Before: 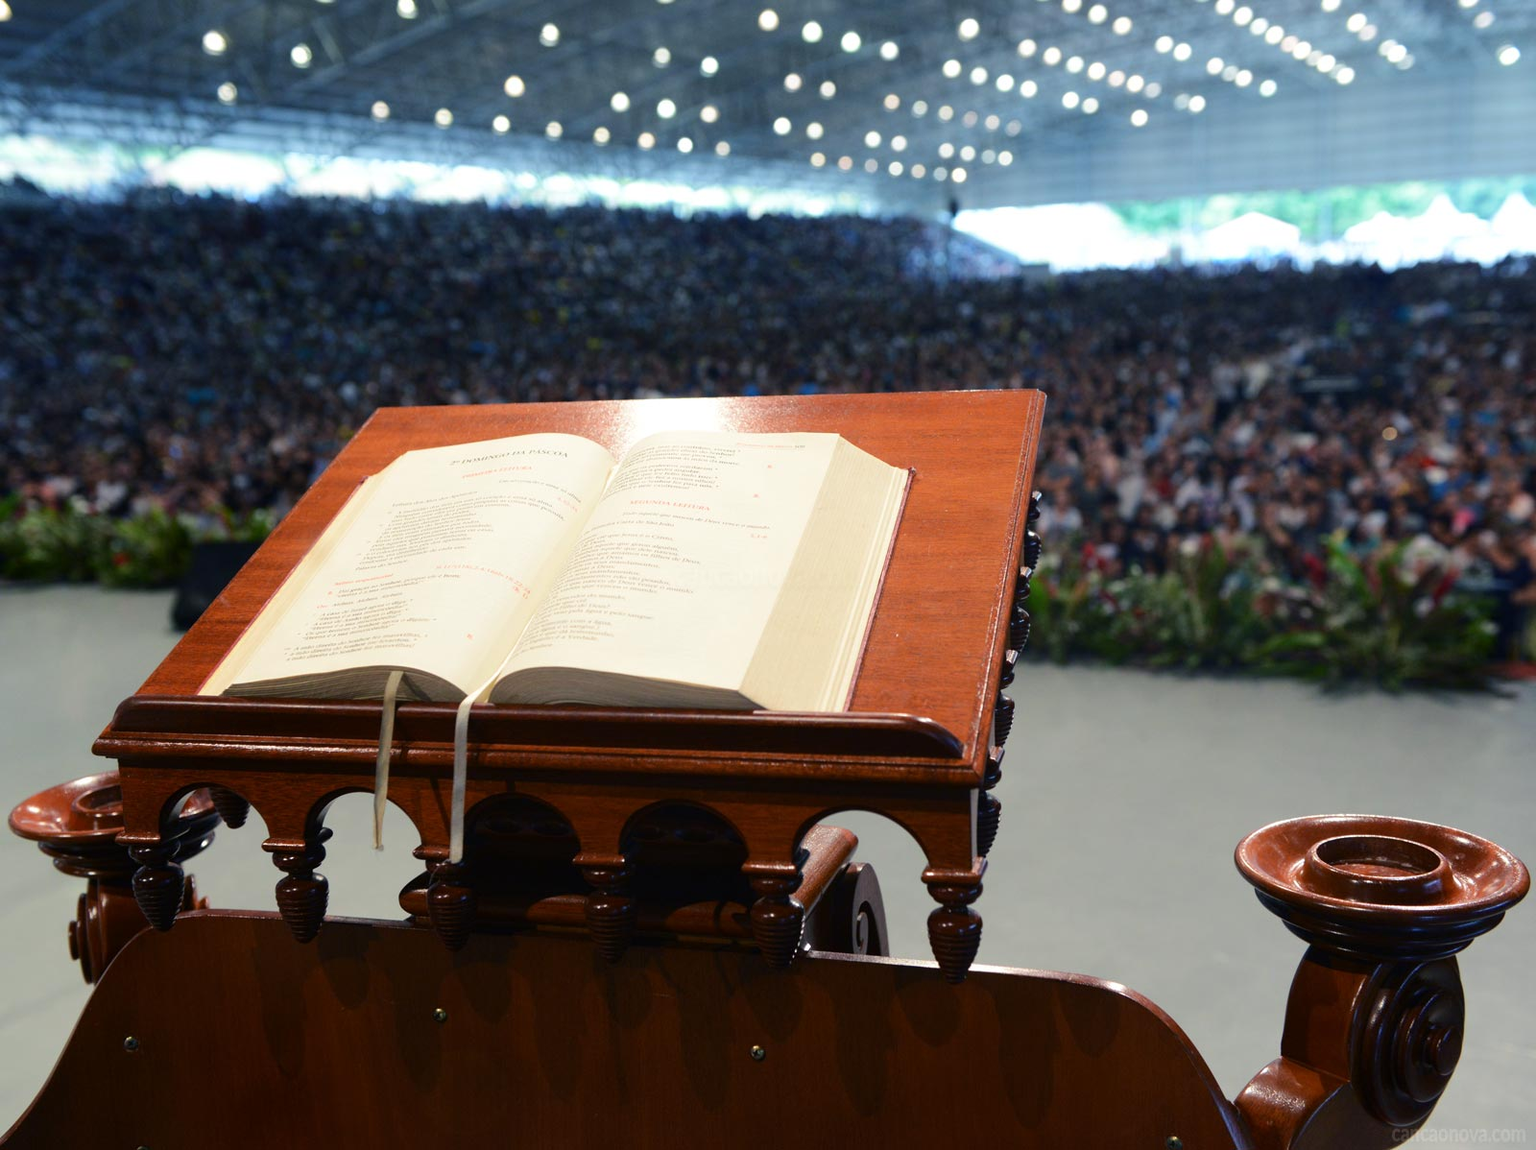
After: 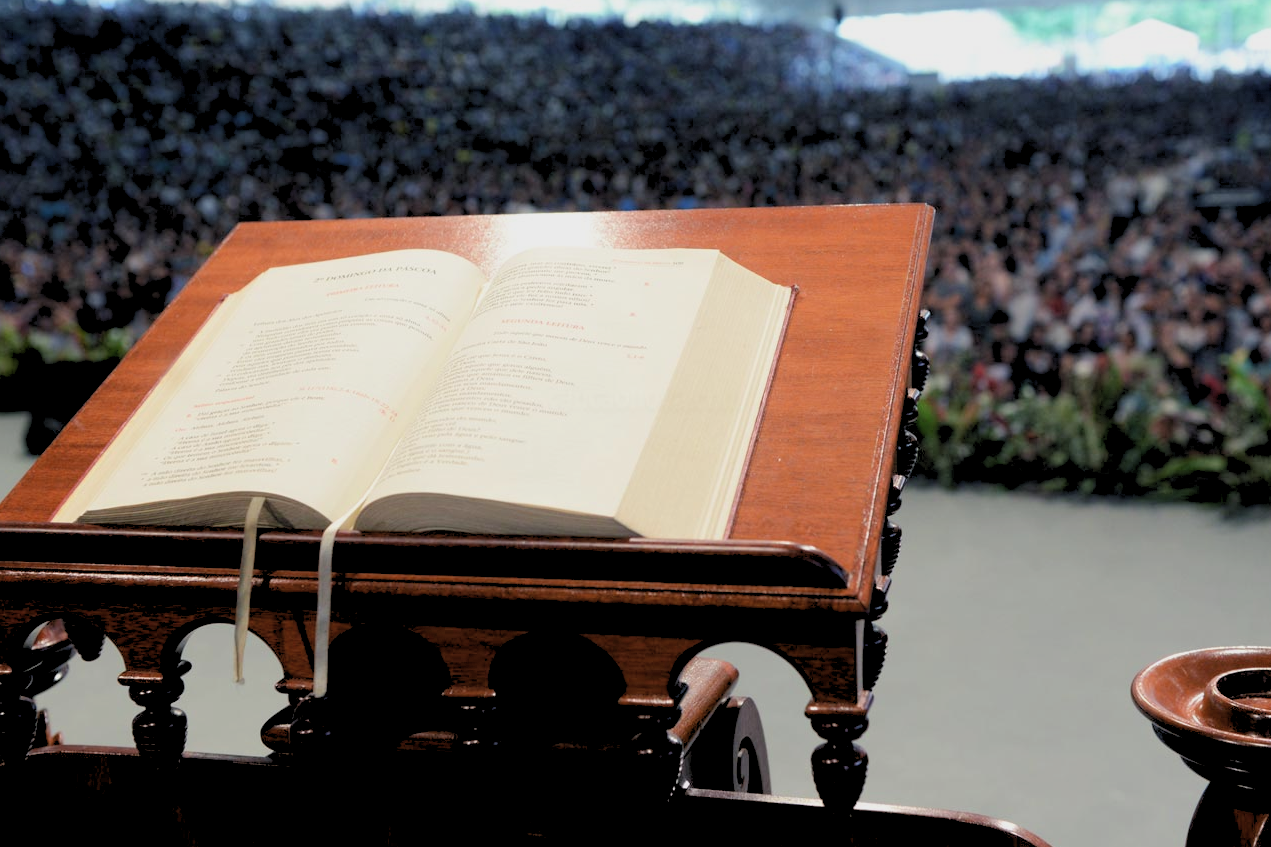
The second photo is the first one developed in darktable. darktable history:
crop: left 9.712%, top 16.928%, right 10.845%, bottom 12.332%
contrast brightness saturation: saturation -0.17
rgb levels: preserve colors sum RGB, levels [[0.038, 0.433, 0.934], [0, 0.5, 1], [0, 0.5, 1]]
